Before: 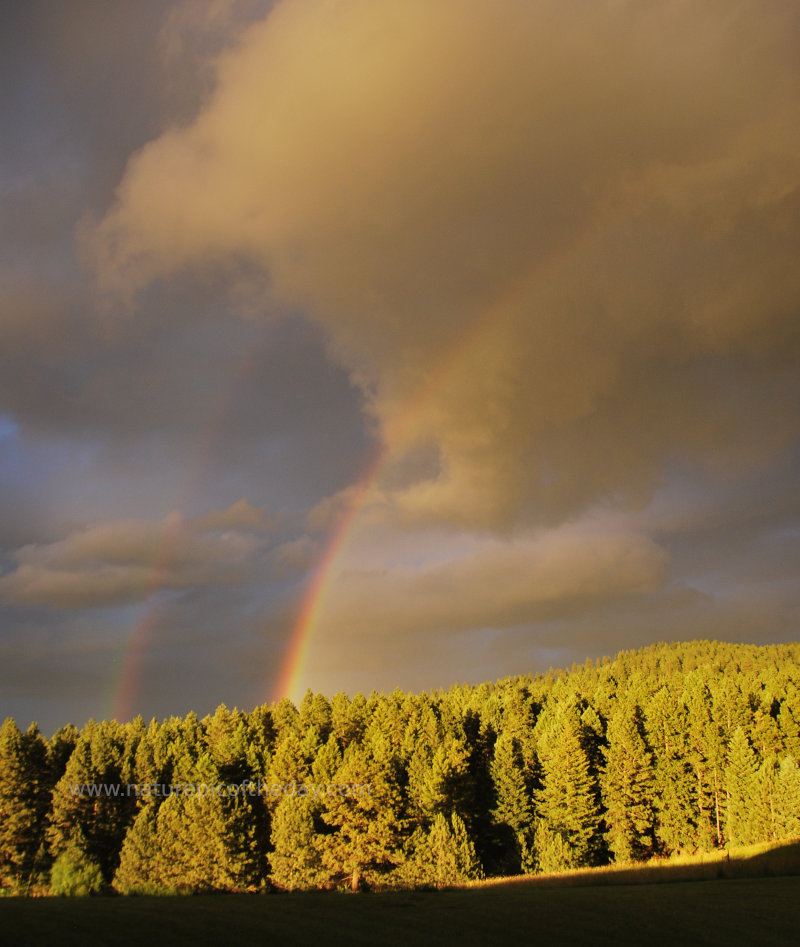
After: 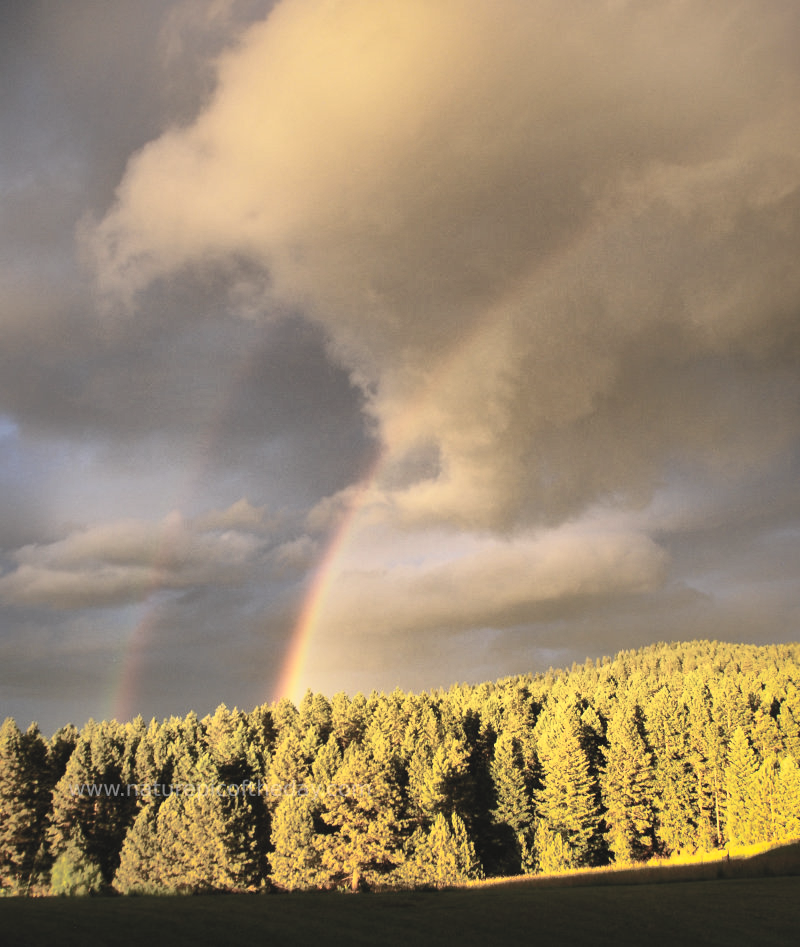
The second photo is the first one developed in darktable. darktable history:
shadows and highlights: shadows 25, highlights -70
contrast brightness saturation: contrast 0.57, brightness 0.57, saturation -0.34
